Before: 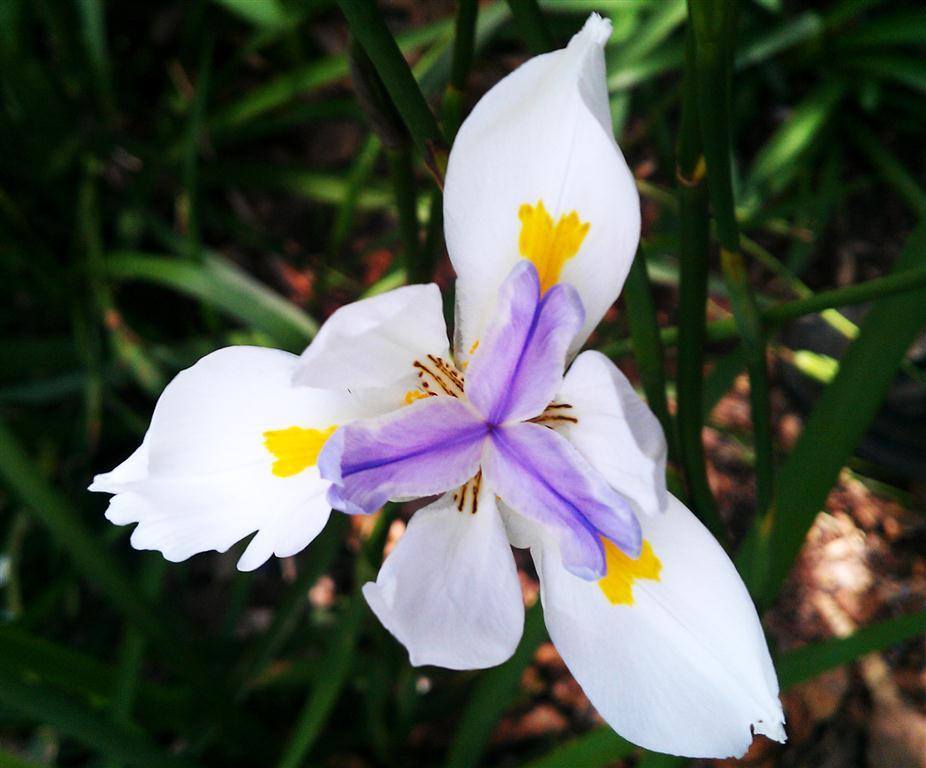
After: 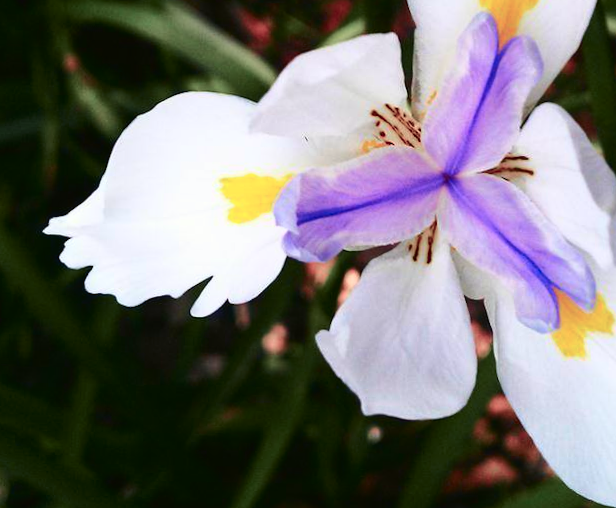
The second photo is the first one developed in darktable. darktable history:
crop and rotate: angle -1.1°, left 3.707%, top 32.275%, right 28.148%
tone curve: curves: ch0 [(0, 0.021) (0.059, 0.053) (0.212, 0.18) (0.337, 0.304) (0.495, 0.505) (0.725, 0.731) (0.89, 0.919) (1, 1)]; ch1 [(0, 0) (0.094, 0.081) (0.285, 0.299) (0.403, 0.436) (0.479, 0.475) (0.54, 0.55) (0.615, 0.637) (0.683, 0.688) (1, 1)]; ch2 [(0, 0) (0.257, 0.217) (0.434, 0.434) (0.498, 0.507) (0.527, 0.542) (0.597, 0.587) (0.658, 0.595) (1, 1)], color space Lab, independent channels, preserve colors none
